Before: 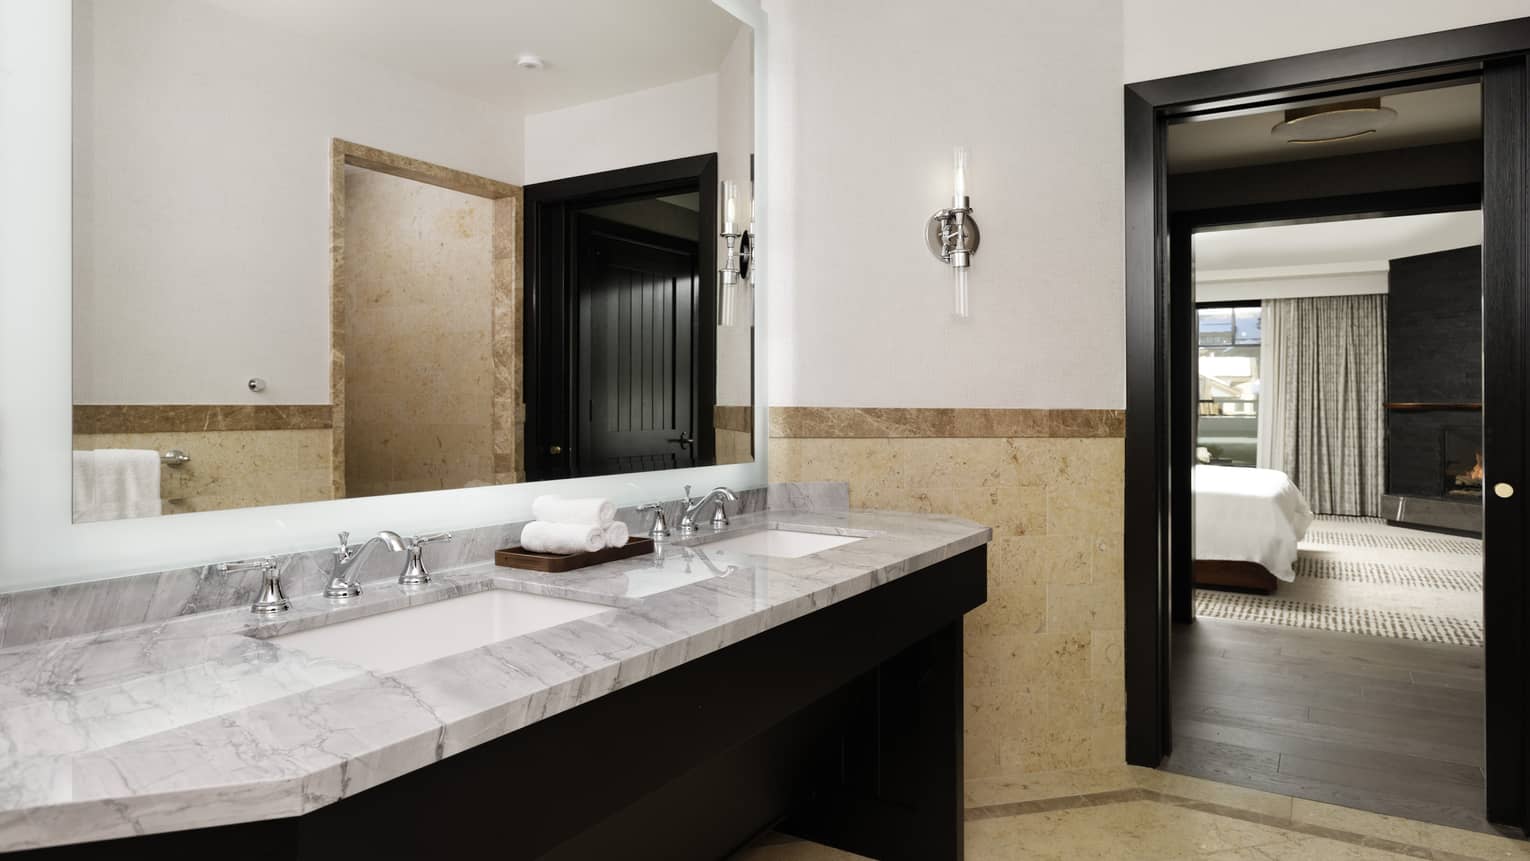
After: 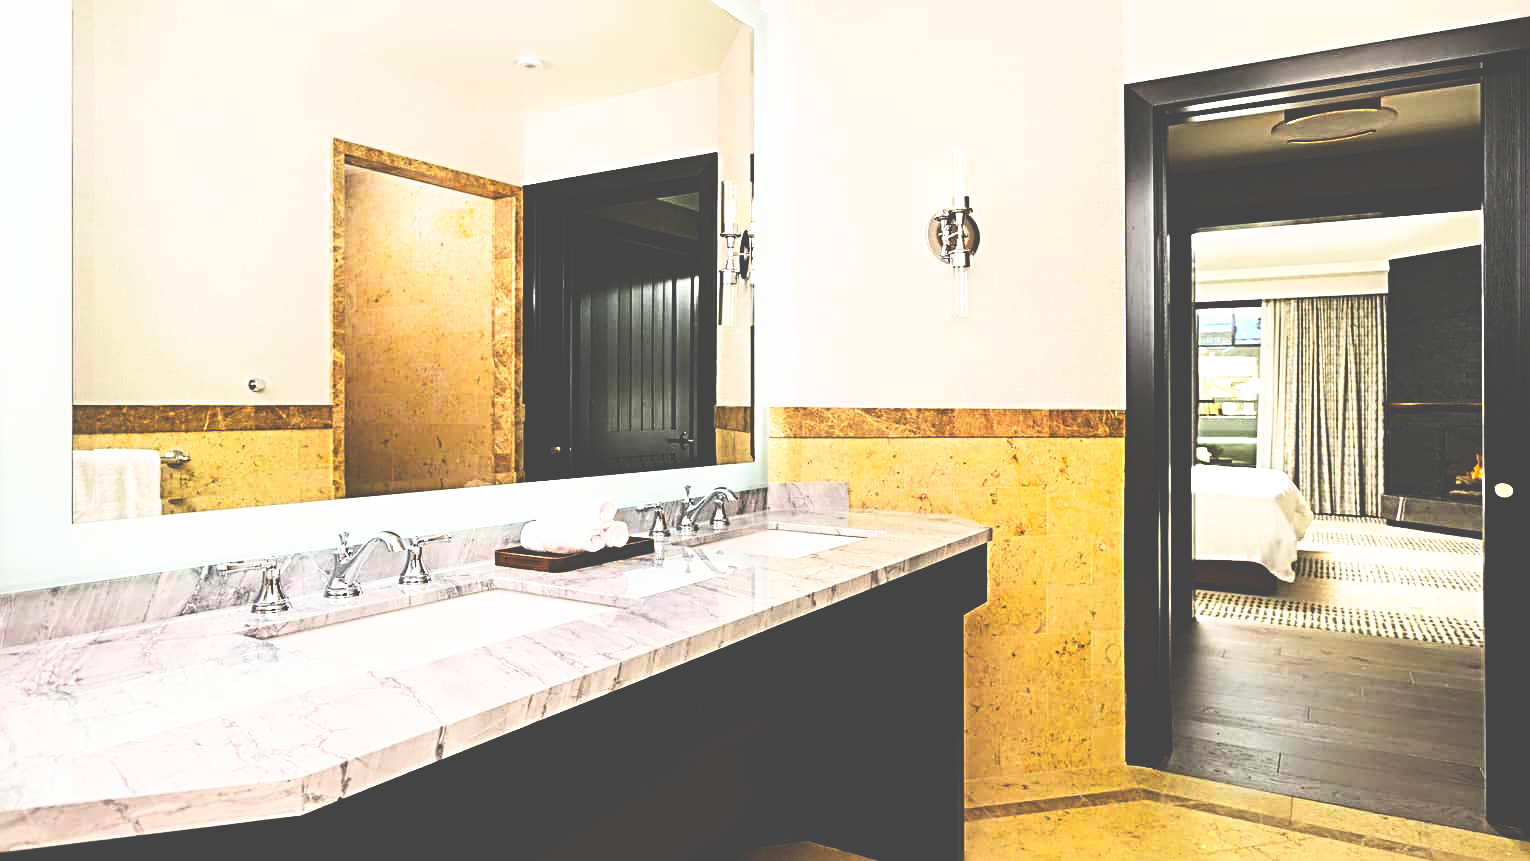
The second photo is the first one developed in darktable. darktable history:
sharpen: radius 3.712, amount 0.945
base curve: curves: ch0 [(0, 0.036) (0.007, 0.037) (0.604, 0.887) (1, 1)], preserve colors none
color balance rgb: perceptual saturation grading › global saturation 37.268%, global vibrance 15.102%
contrast brightness saturation: contrast 0.238, brightness 0.255, saturation 0.391
